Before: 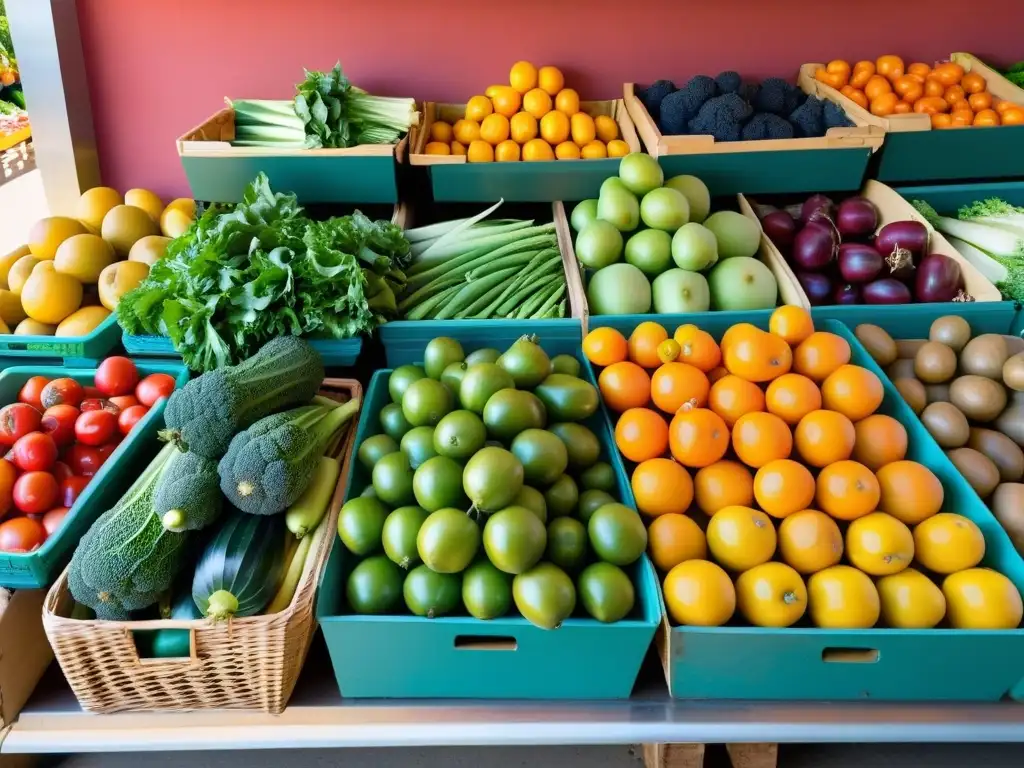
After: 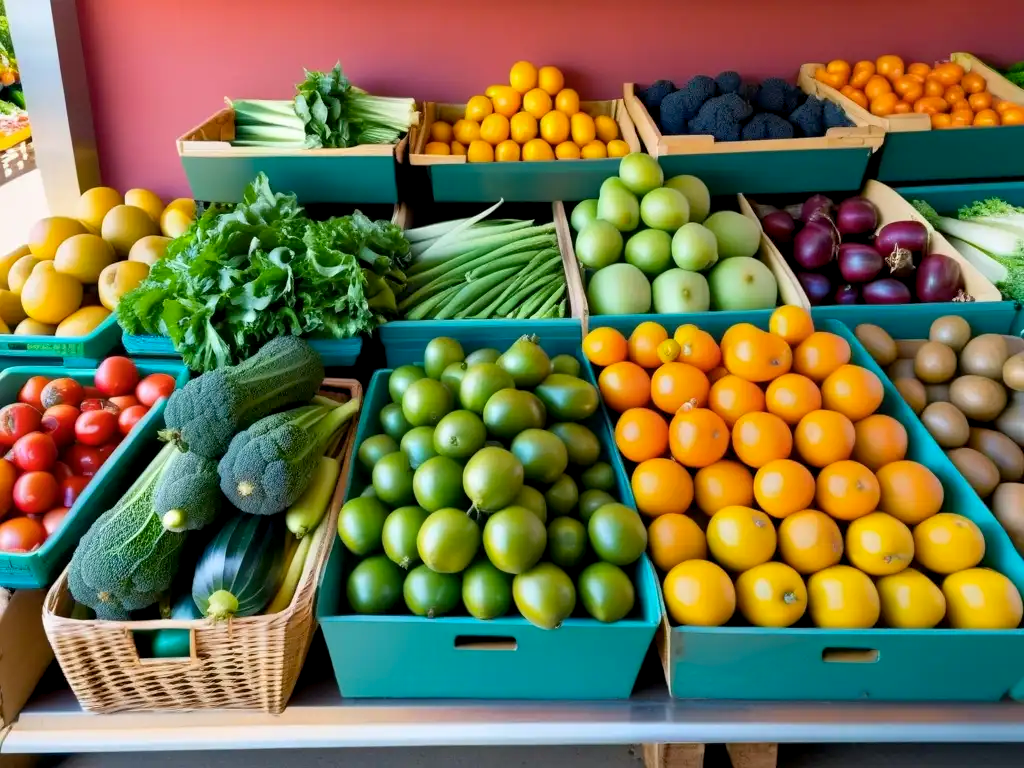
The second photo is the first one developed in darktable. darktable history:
color balance rgb: global offset › luminance -0.306%, global offset › hue 261.48°, perceptual saturation grading › global saturation 0.686%, global vibrance 20%
